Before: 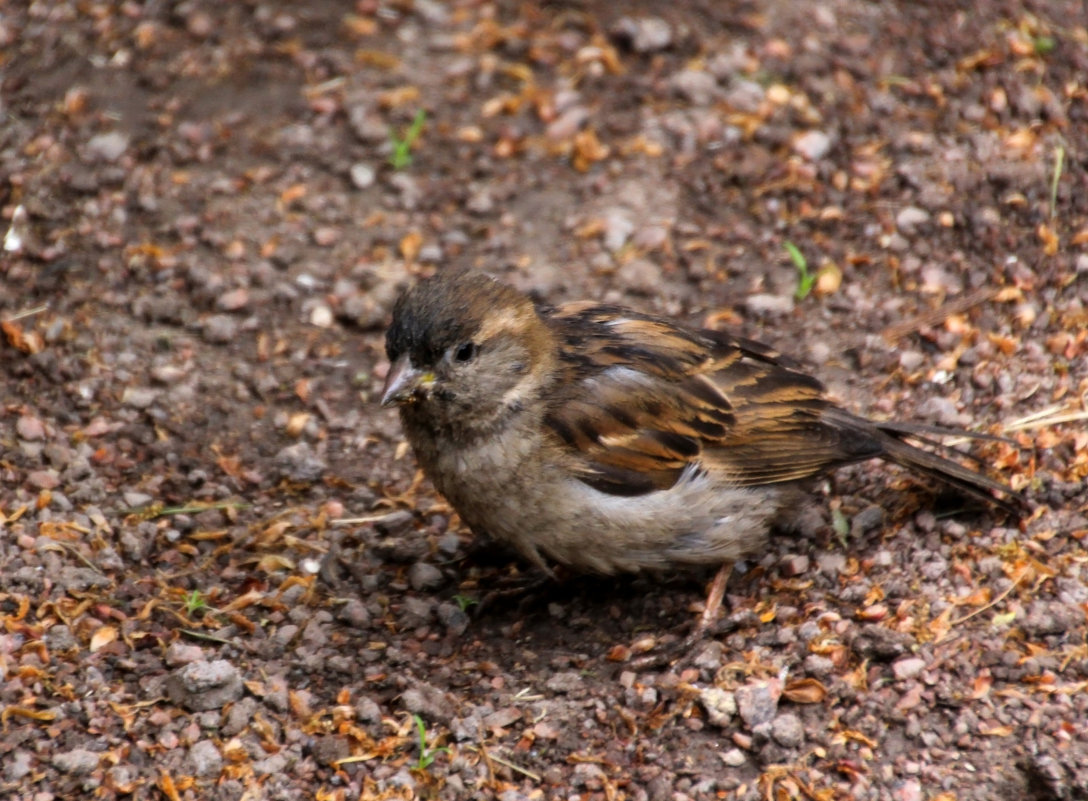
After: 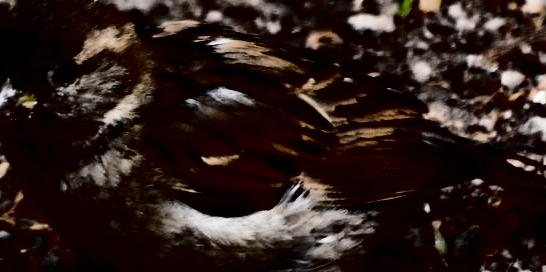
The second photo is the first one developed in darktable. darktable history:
color zones: curves: ch0 [(0, 0.487) (0.241, 0.395) (0.434, 0.373) (0.658, 0.412) (0.838, 0.487)]; ch1 [(0, 0) (0.053, 0.053) (0.211, 0.202) (0.579, 0.259) (0.781, 0.241)]
crop: left 36.688%, top 34.995%, right 13.071%, bottom 31.011%
contrast brightness saturation: contrast 0.769, brightness -0.984, saturation 0.999
